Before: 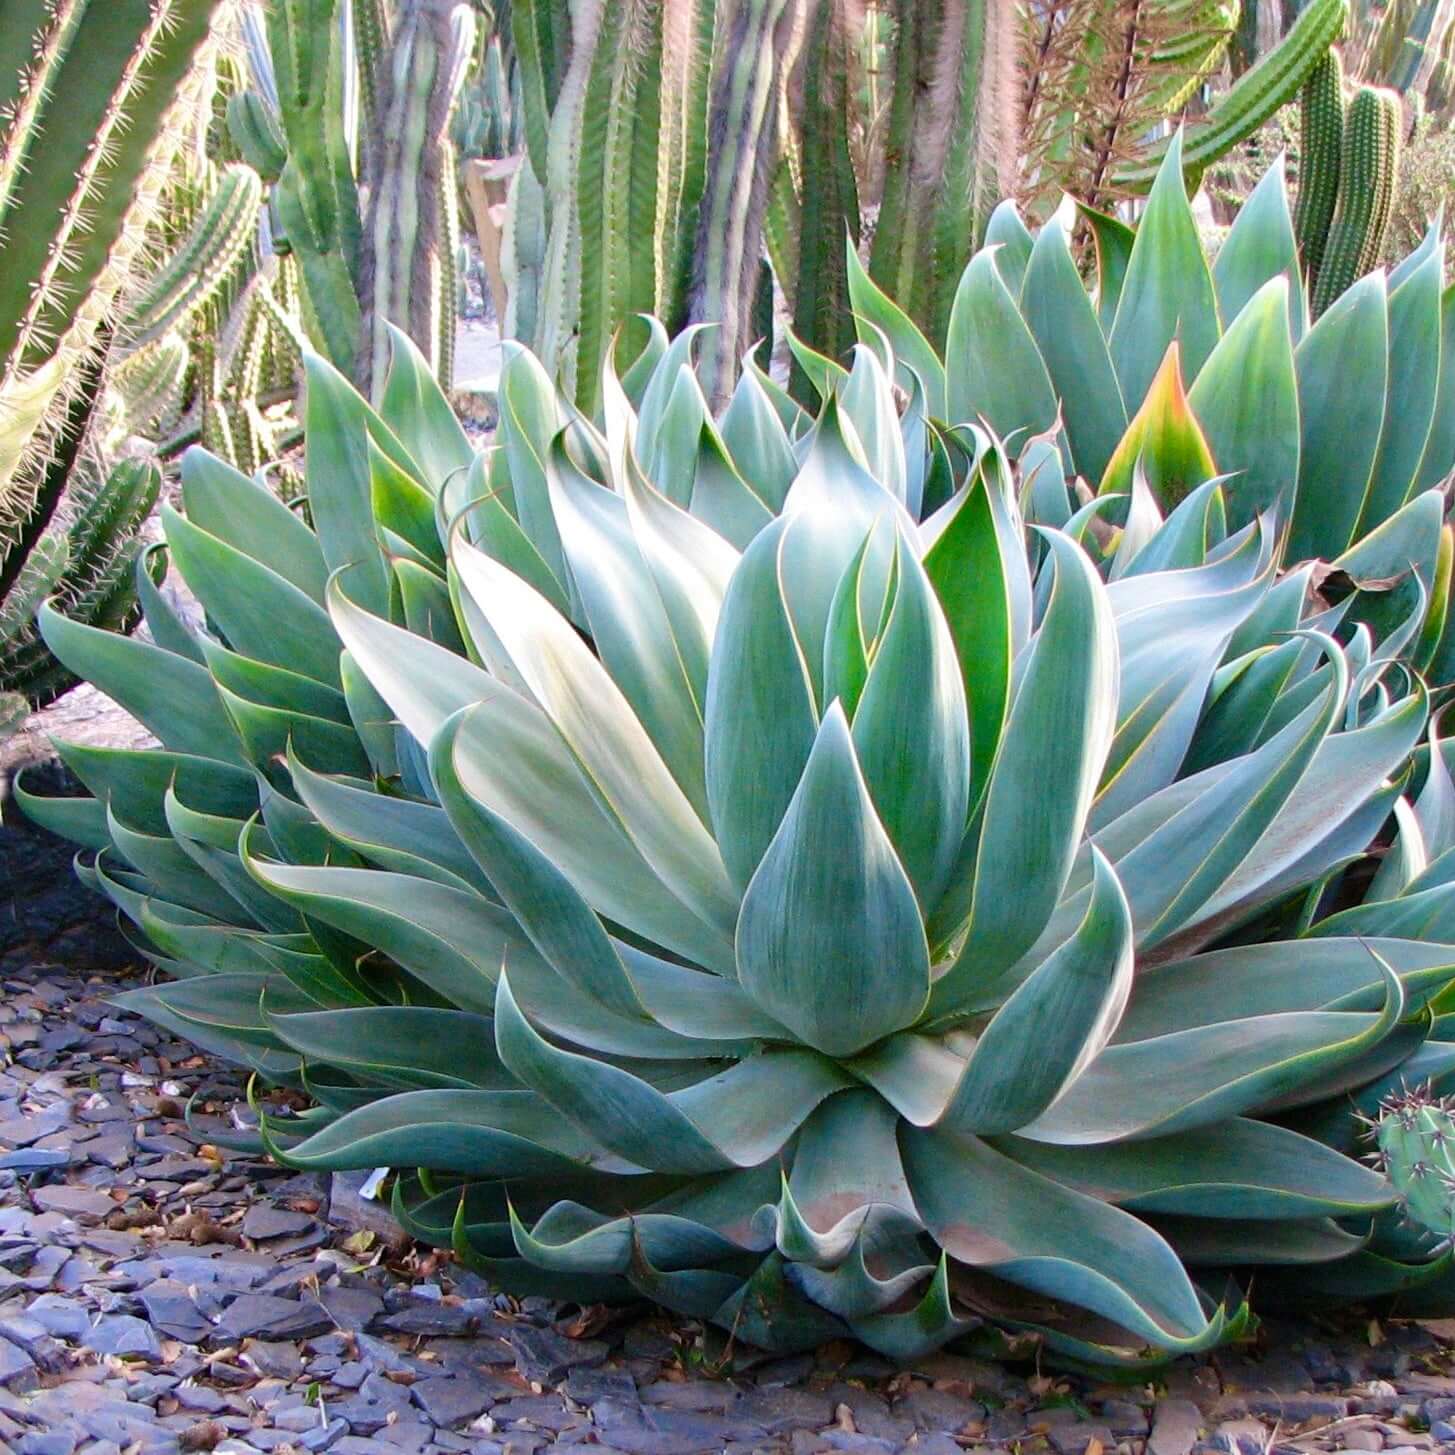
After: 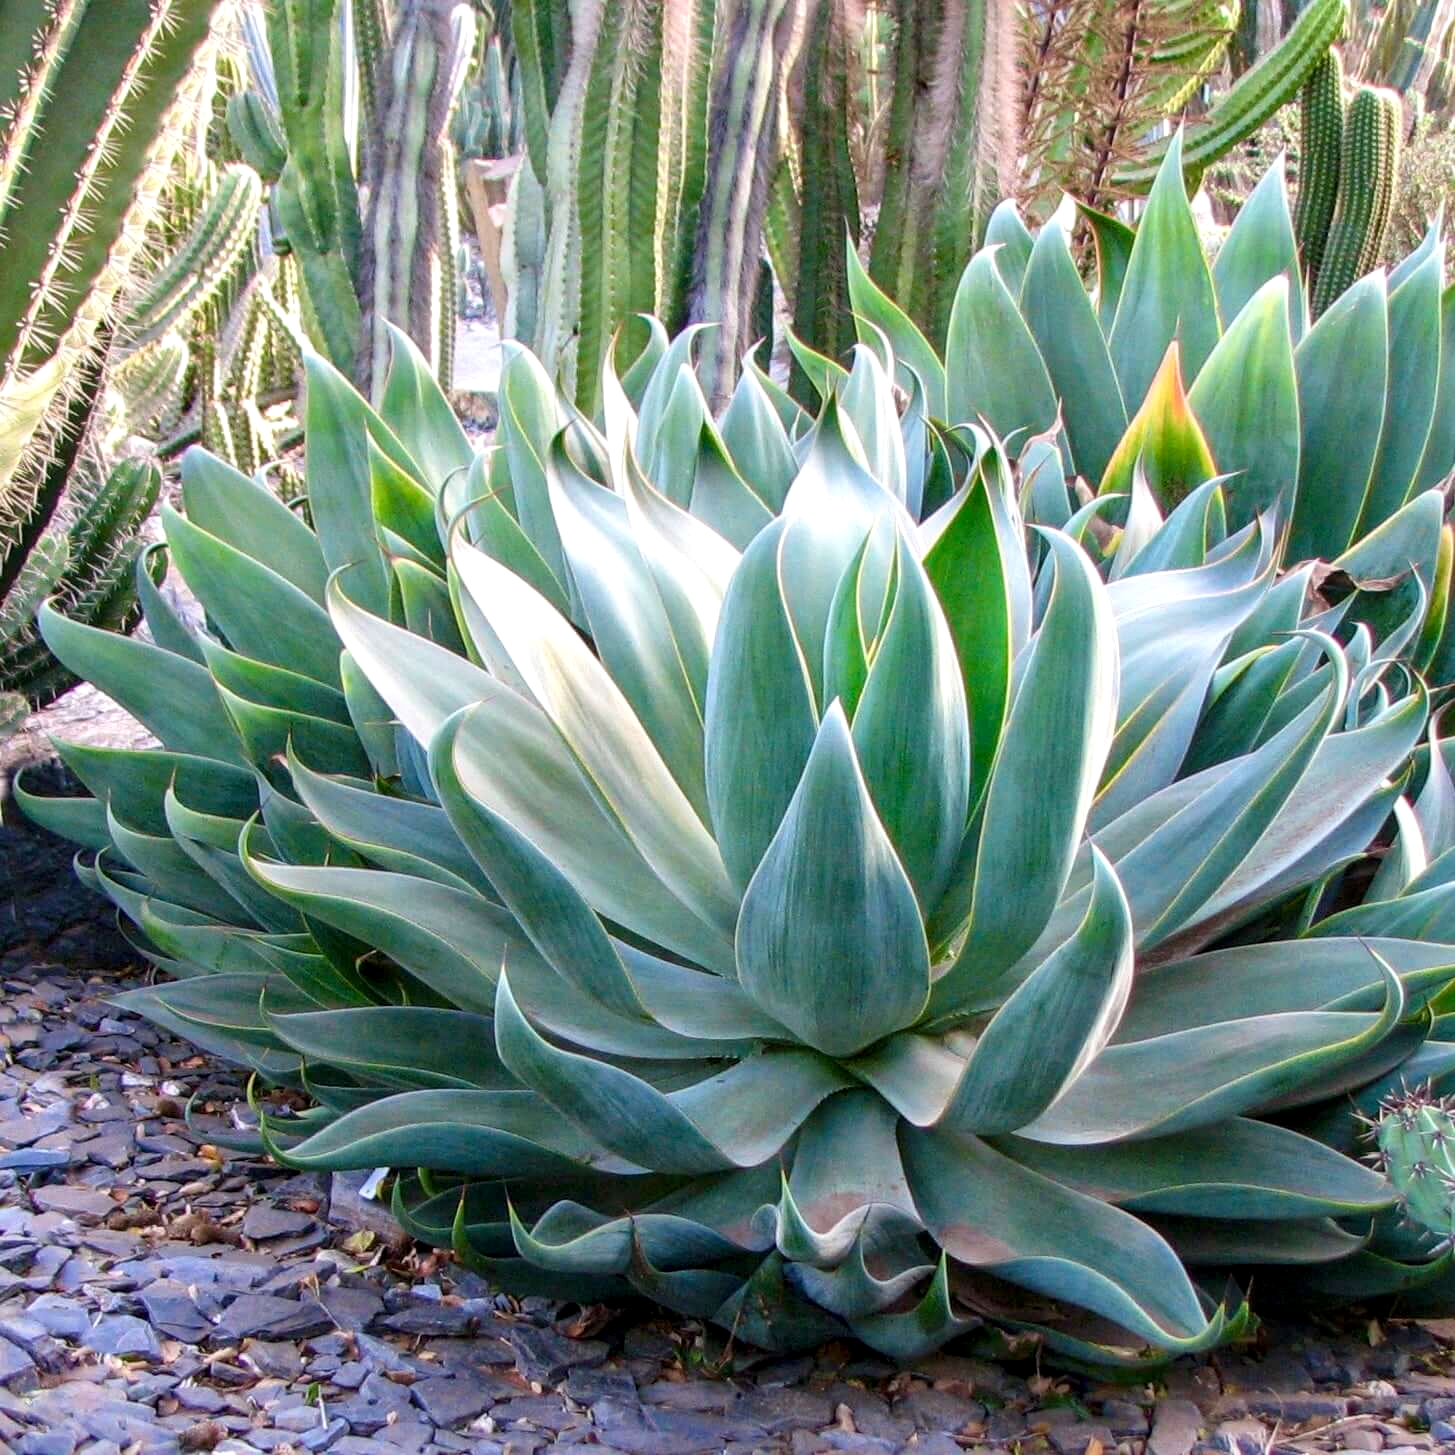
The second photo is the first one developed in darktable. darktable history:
local contrast: on, module defaults
exposure: exposure 0.078 EV, compensate highlight preservation false
